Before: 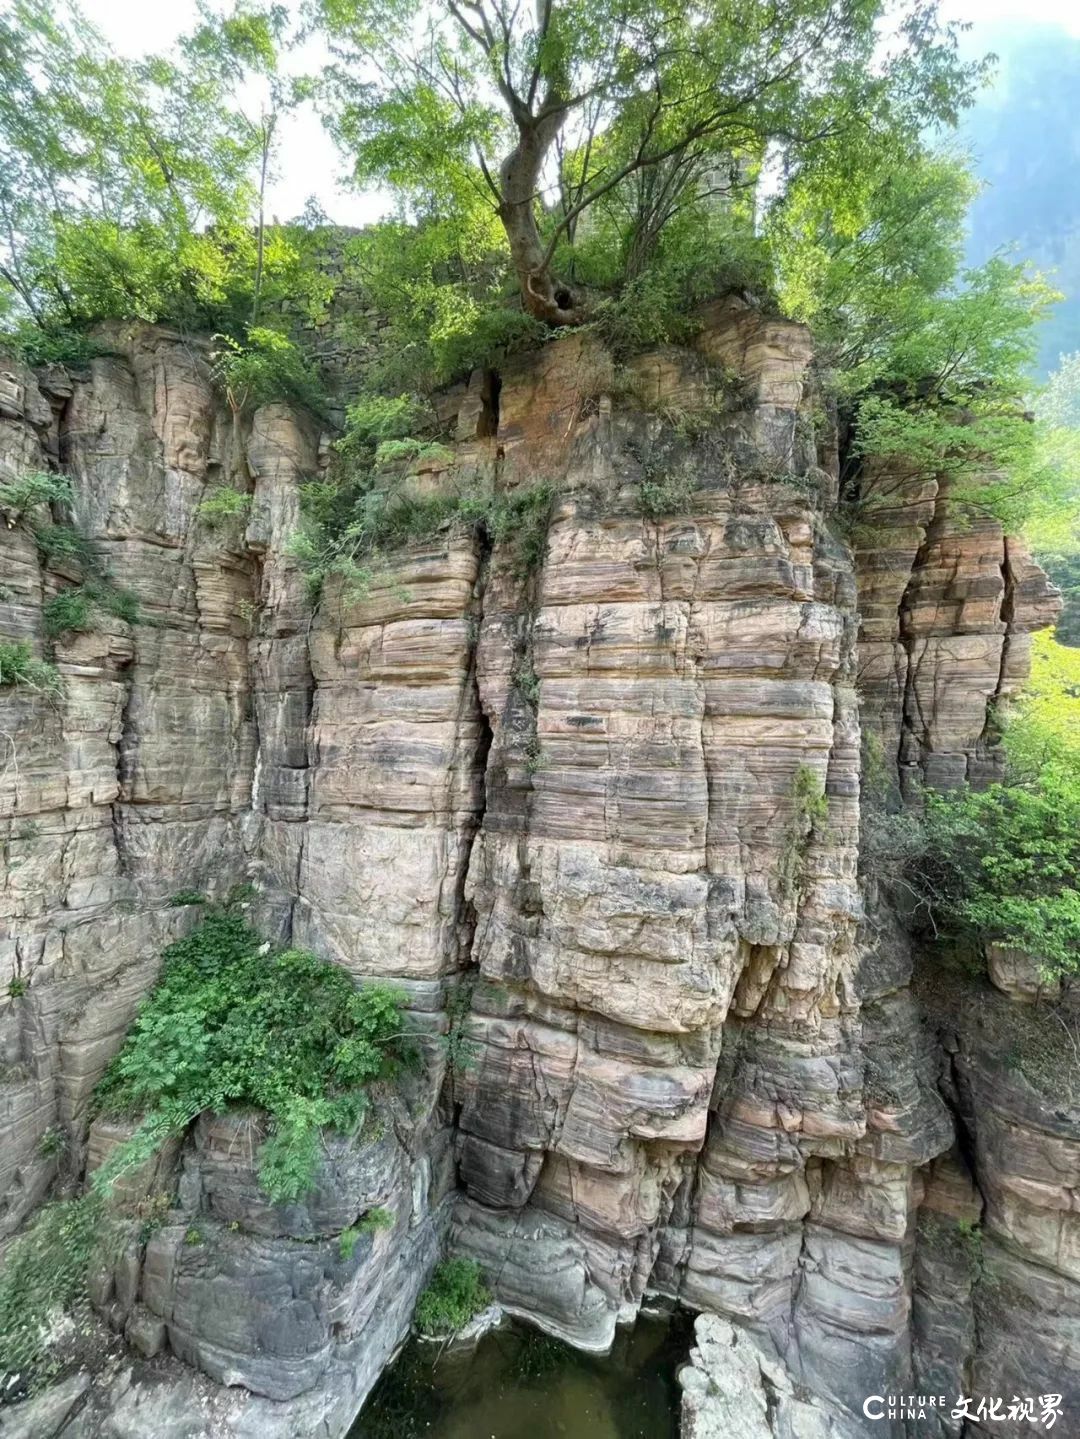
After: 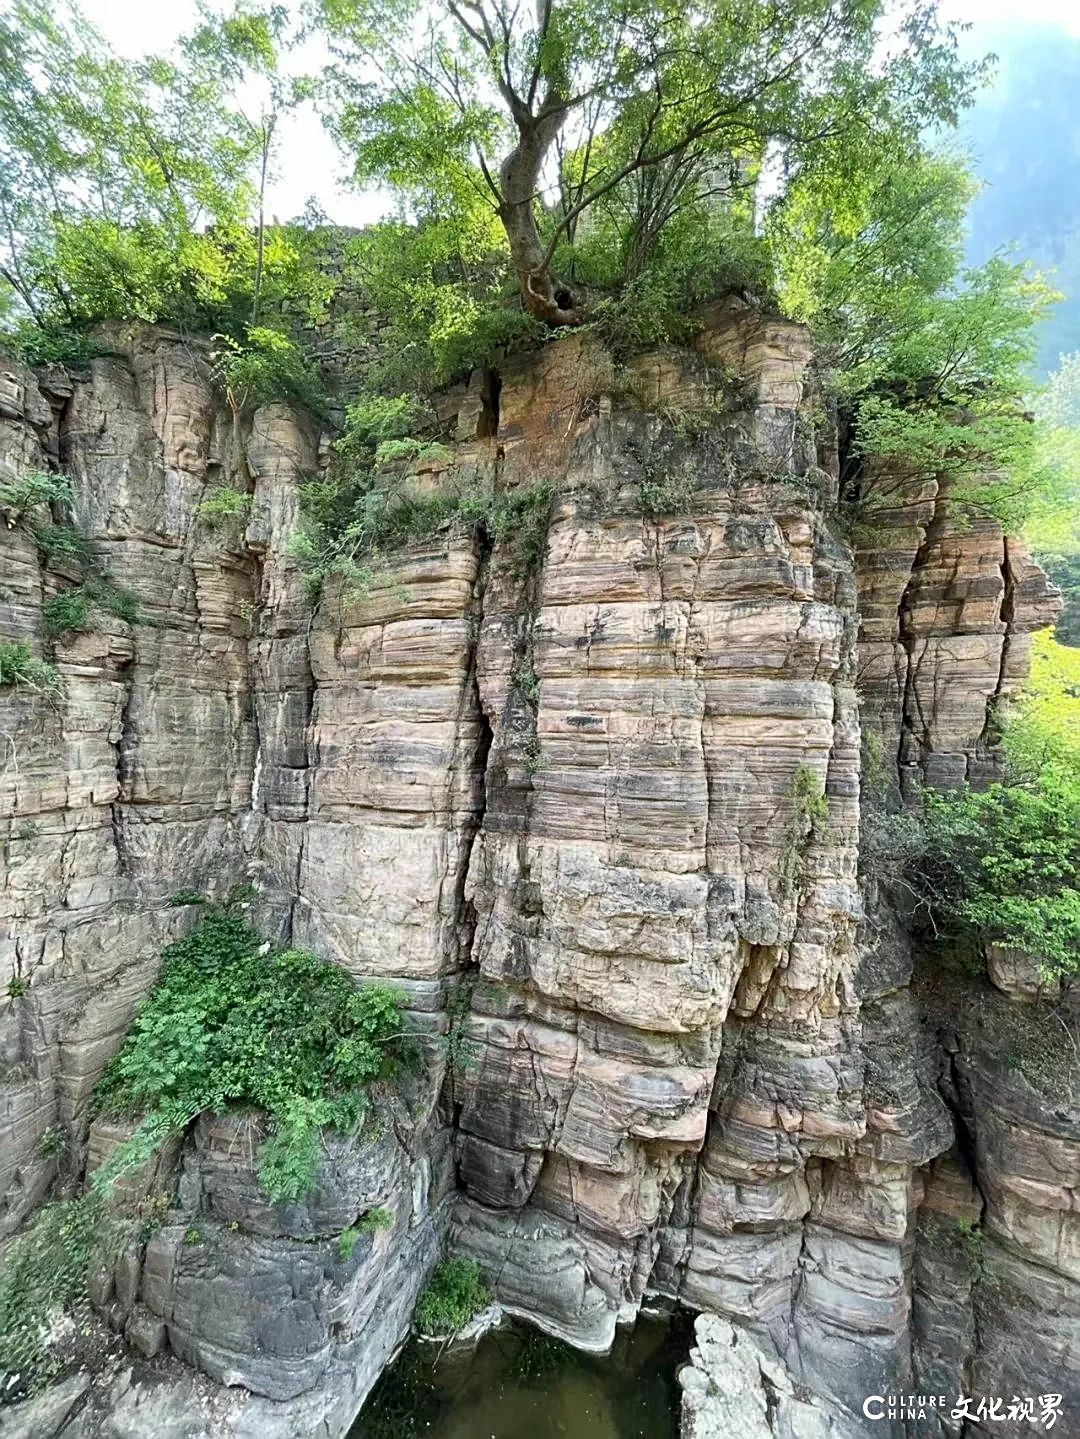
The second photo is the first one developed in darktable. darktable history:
sharpen: on, module defaults
contrast brightness saturation: contrast 0.1, brightness 0.013, saturation 0.015
